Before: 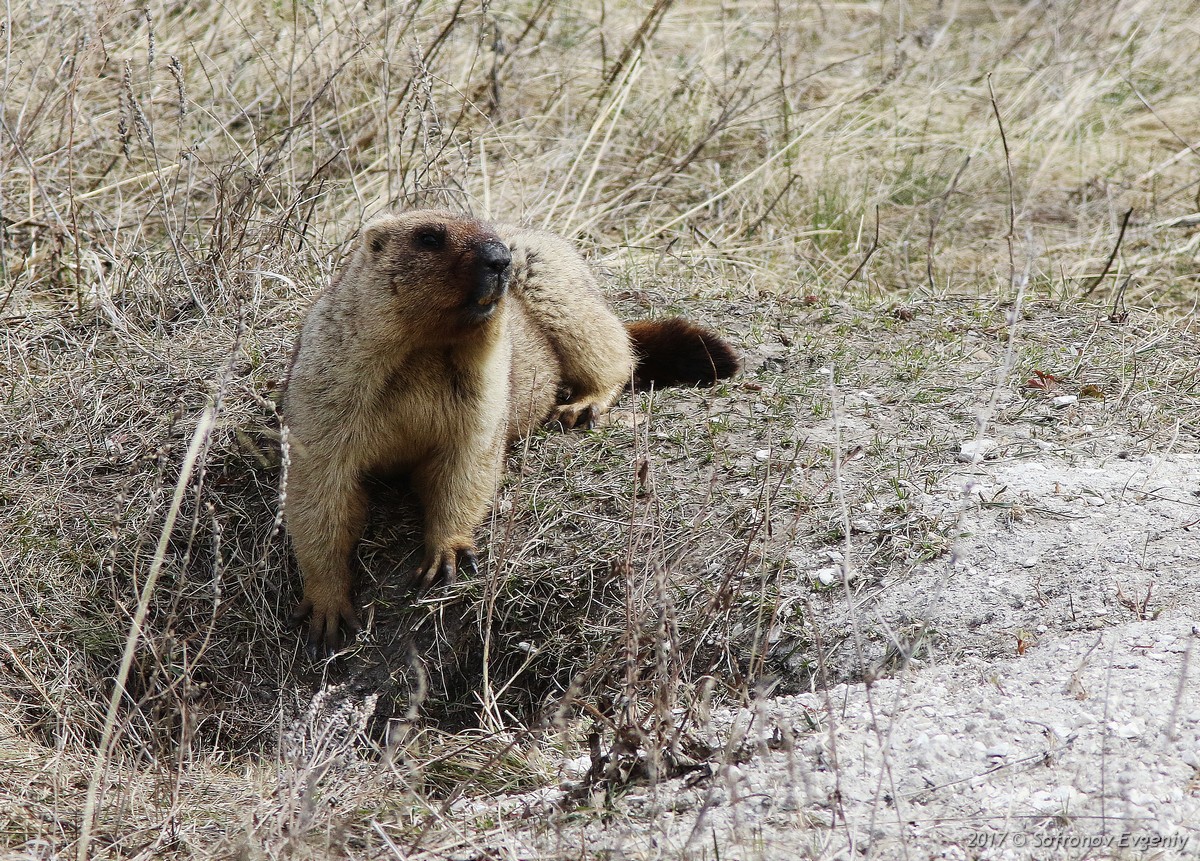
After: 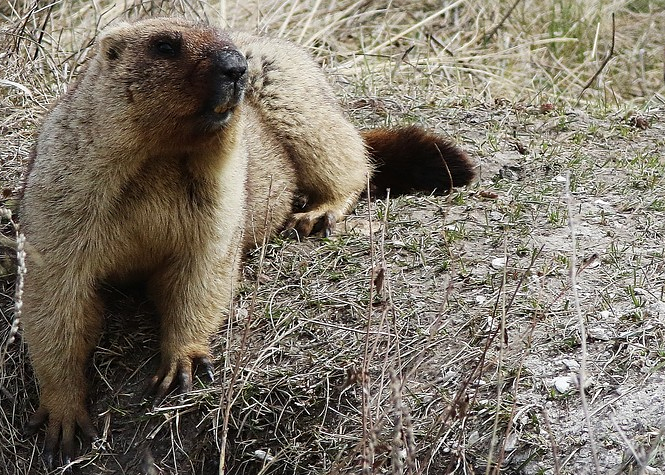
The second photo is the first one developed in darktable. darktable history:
crop and rotate: left 22.083%, top 22.493%, right 22.472%, bottom 22.329%
sharpen: amount 0.206
